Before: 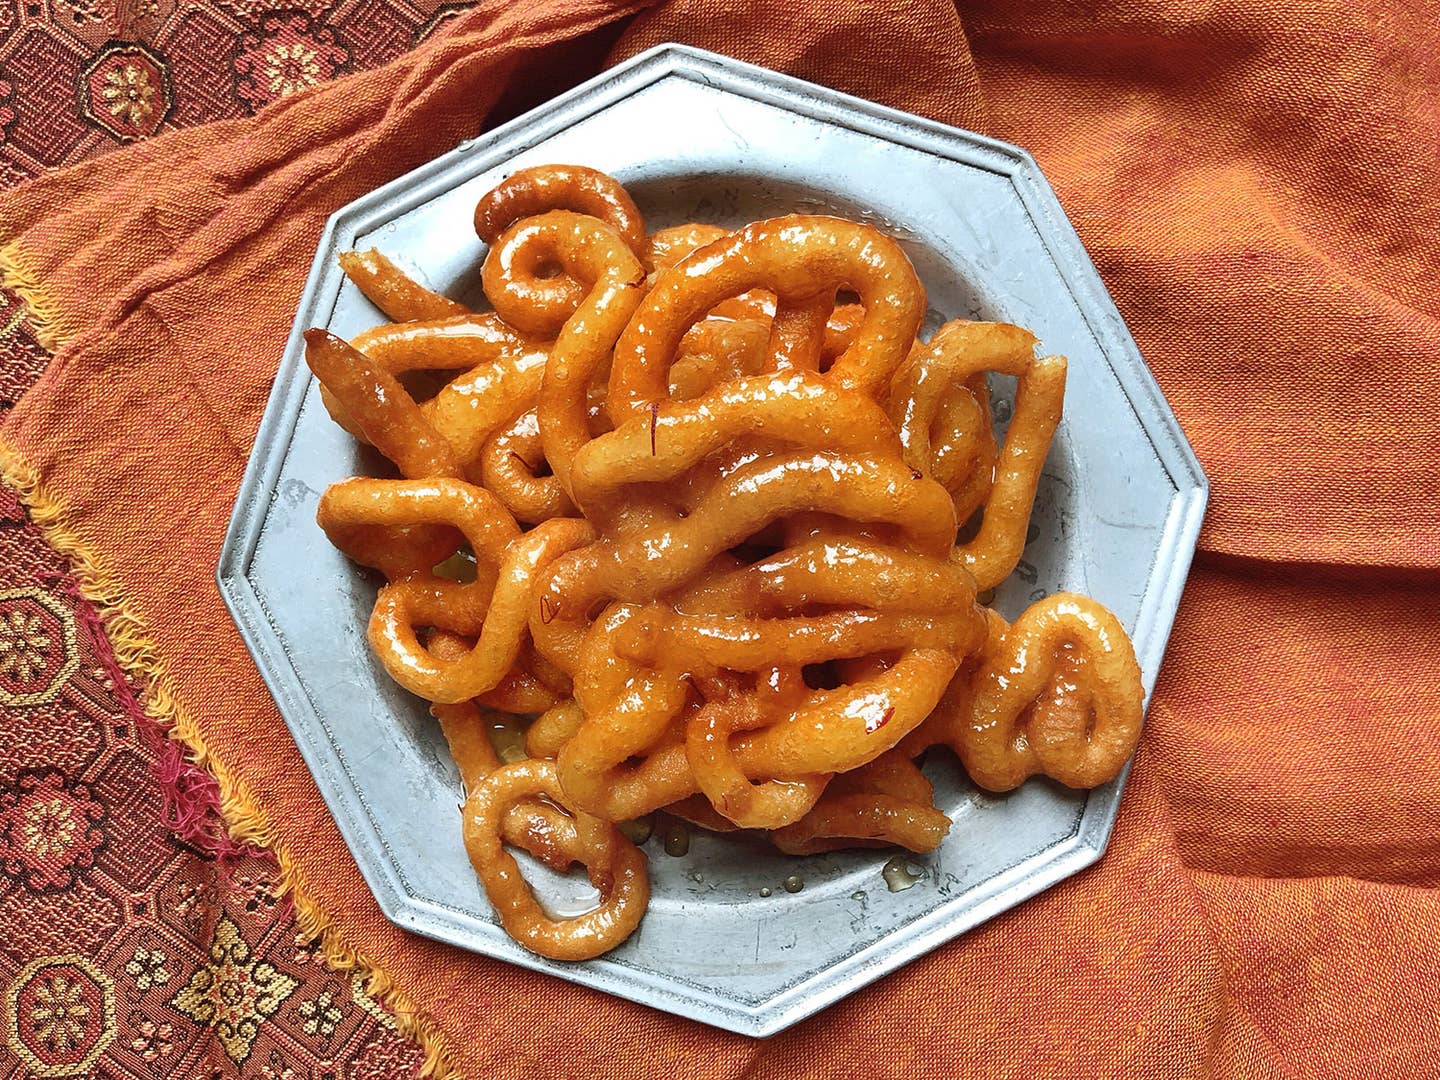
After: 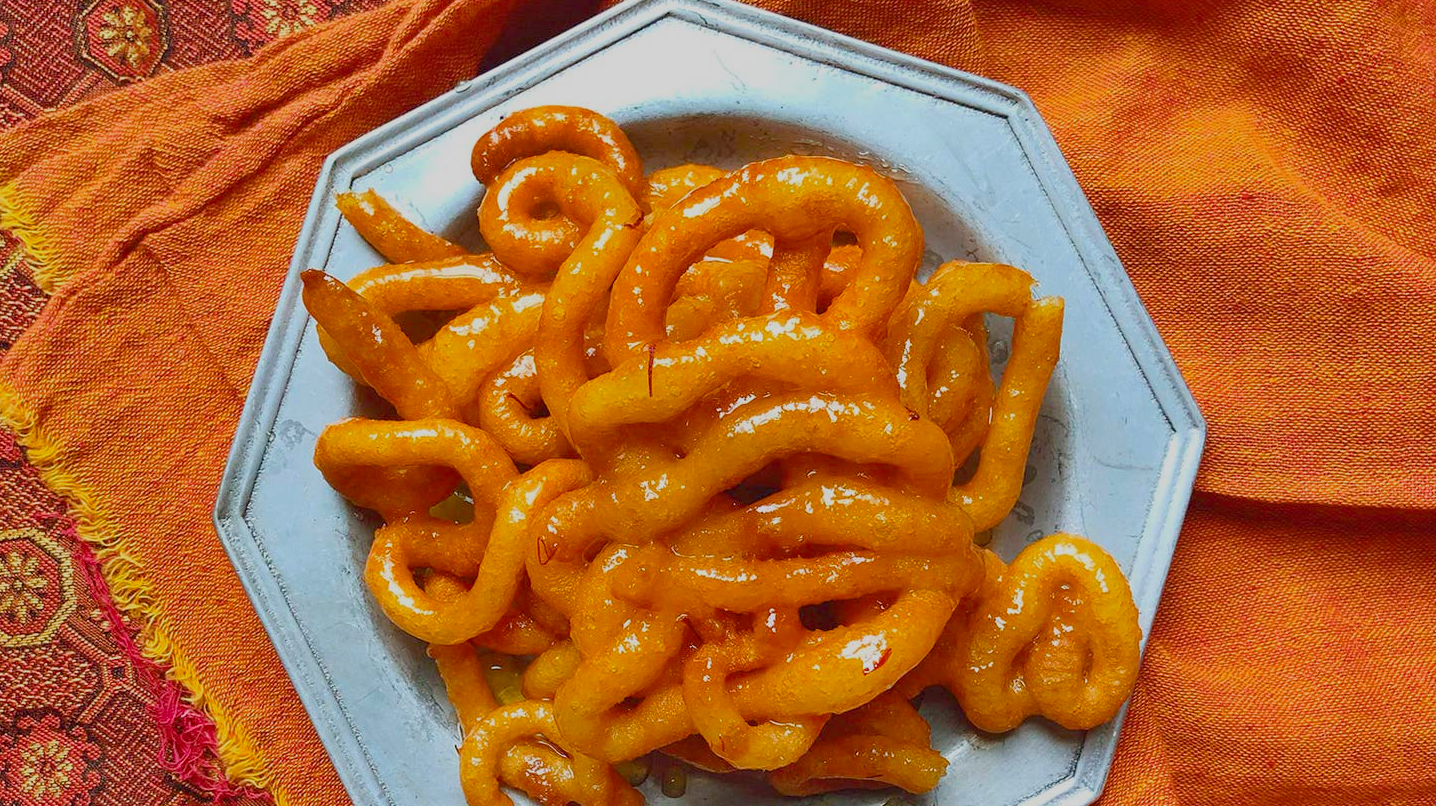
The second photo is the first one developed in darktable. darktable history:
crop: left 0.235%, top 5.484%, bottom 19.839%
color balance rgb: linear chroma grading › global chroma 8.801%, perceptual saturation grading › global saturation 19.771%, global vibrance 23.825%, contrast -24.773%
